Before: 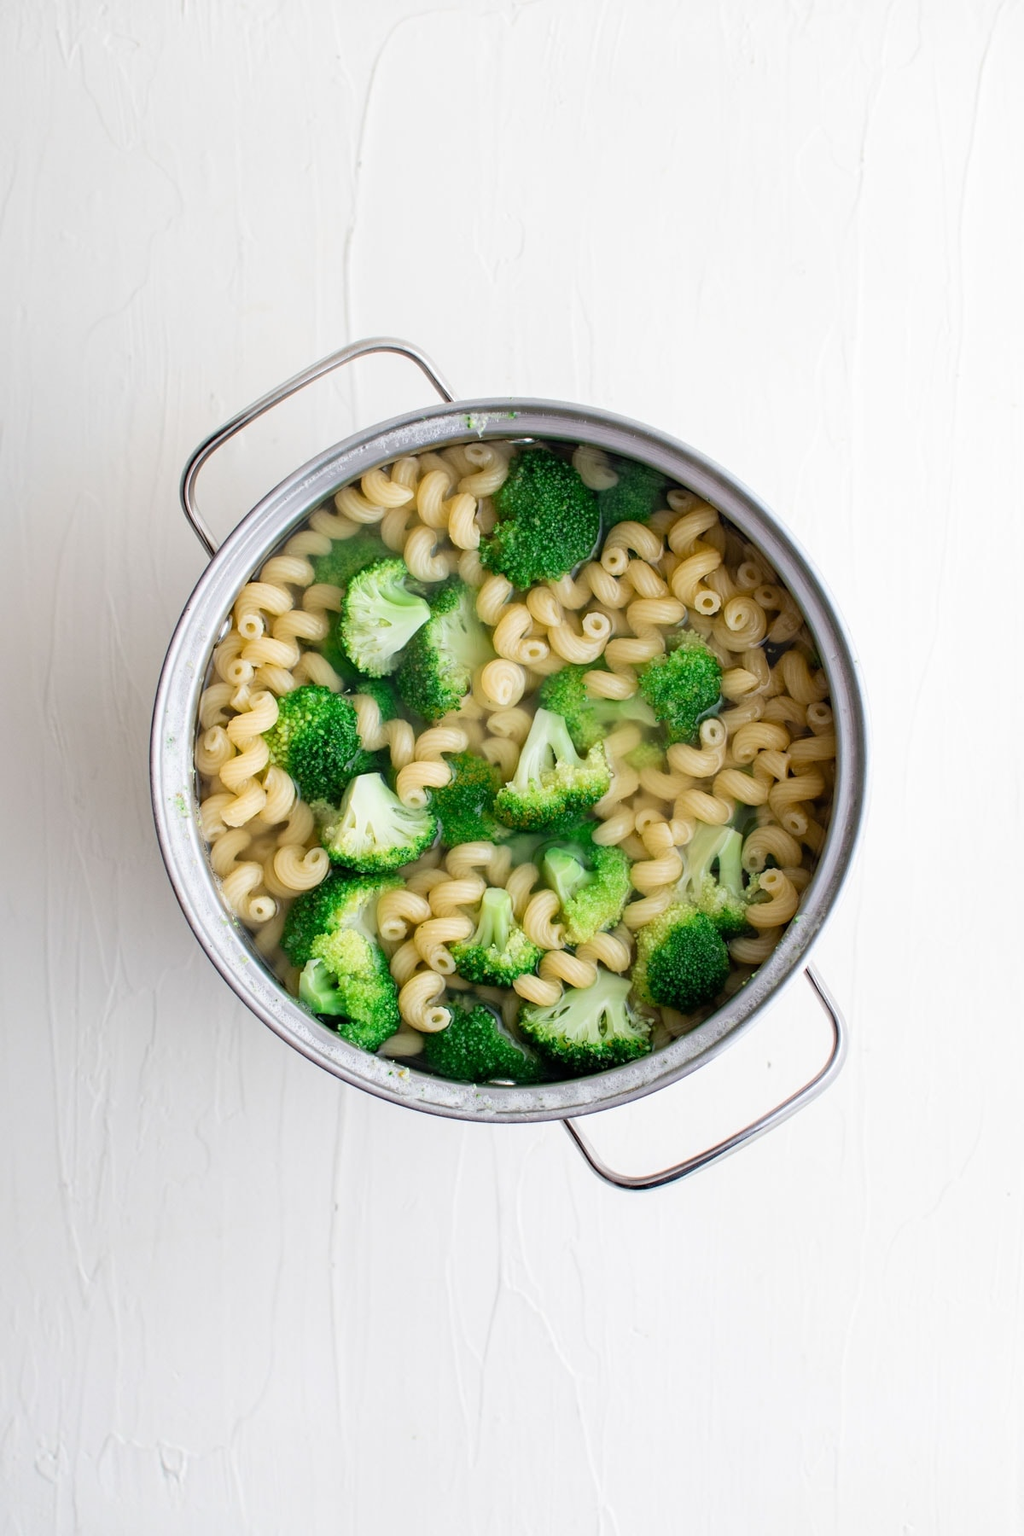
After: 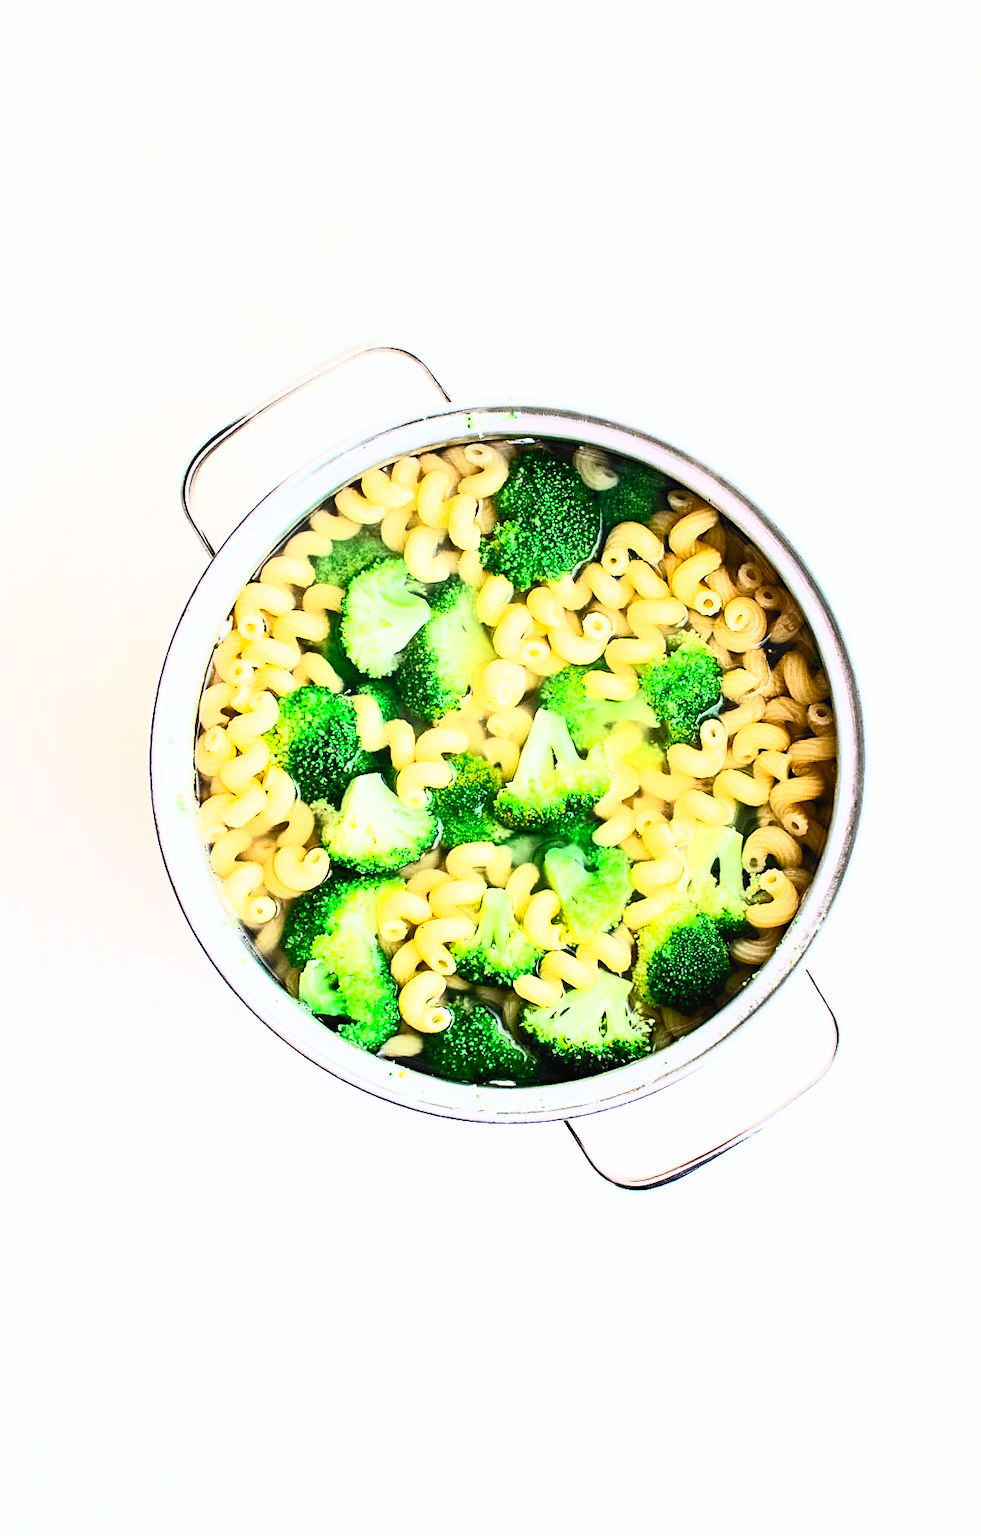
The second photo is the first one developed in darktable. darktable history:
exposure: black level correction -0.002, exposure 0.545 EV, compensate highlight preservation false
crop: right 4.122%, bottom 0.034%
contrast brightness saturation: contrast 0.835, brightness 0.582, saturation 0.595
filmic rgb: black relative exposure -7.65 EV, white relative exposure 4.56 EV, hardness 3.61, contrast 1.06
sharpen: on, module defaults
